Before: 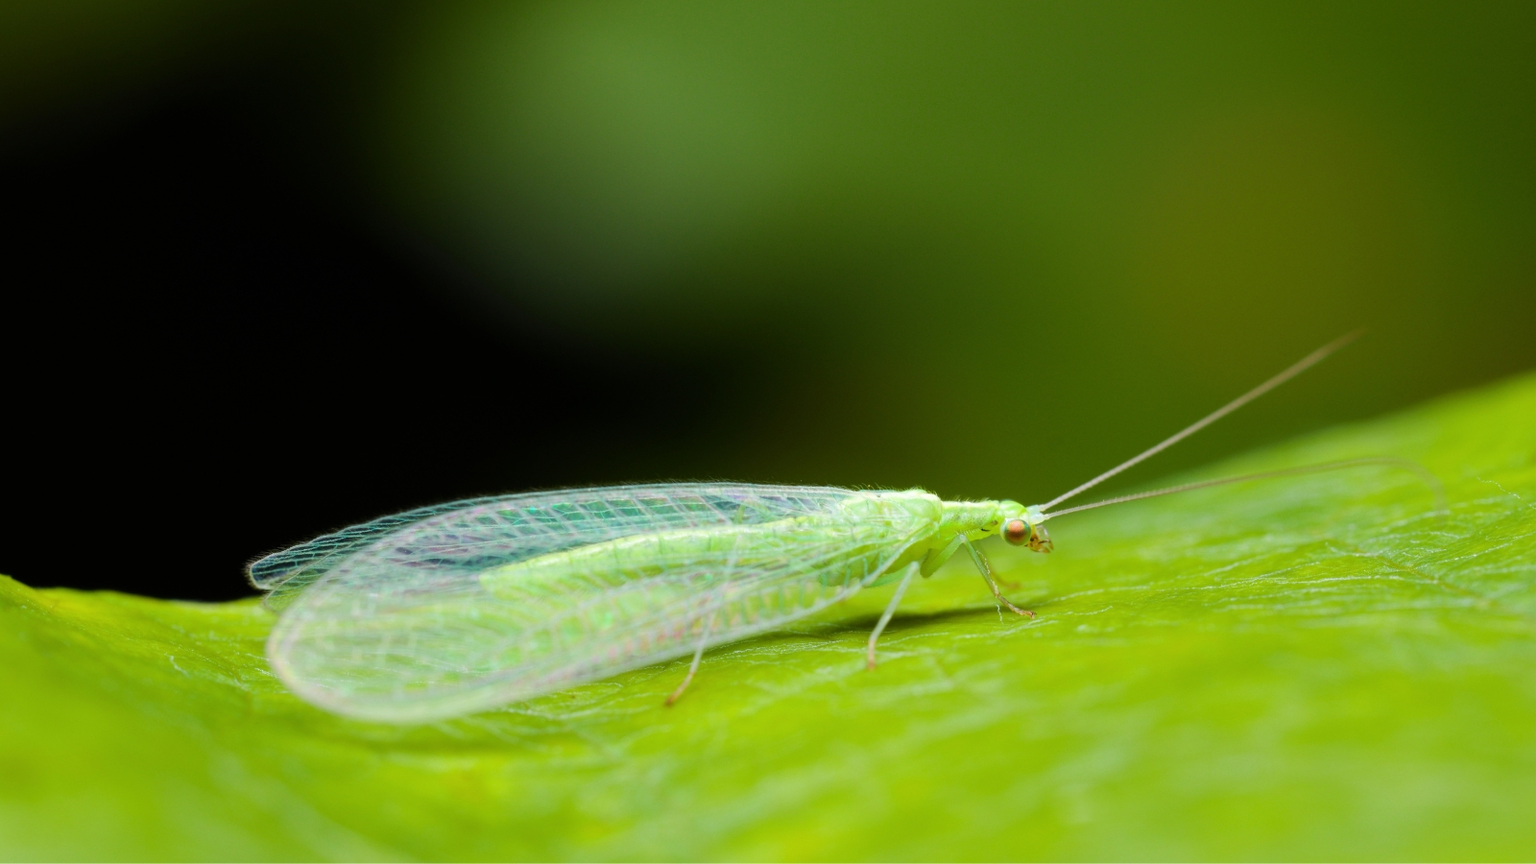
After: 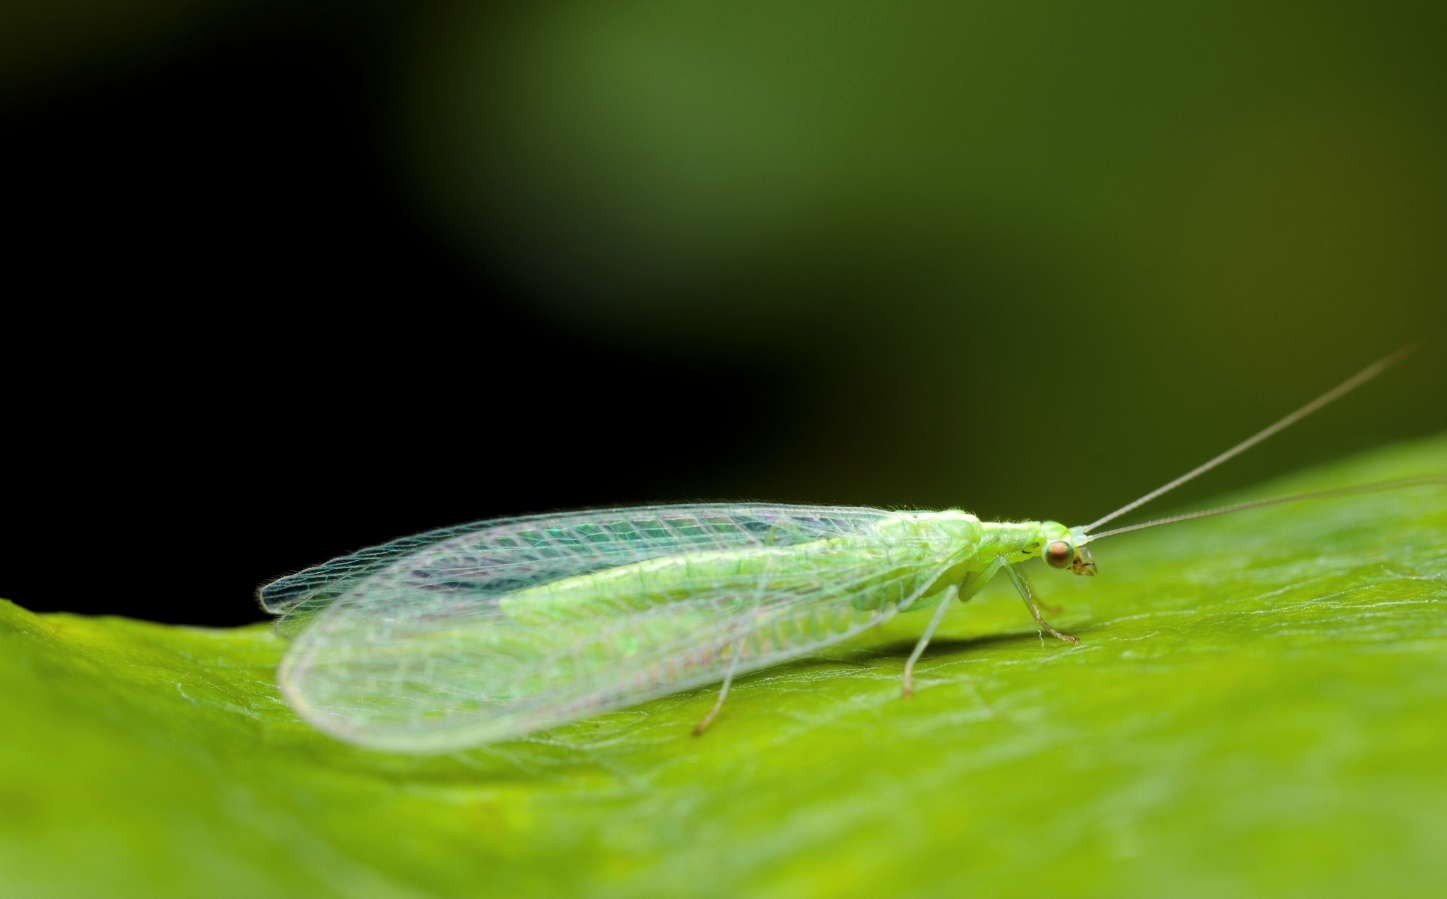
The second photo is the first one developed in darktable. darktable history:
crop: right 9.512%, bottom 0.028%
levels: levels [0.029, 0.545, 0.971]
